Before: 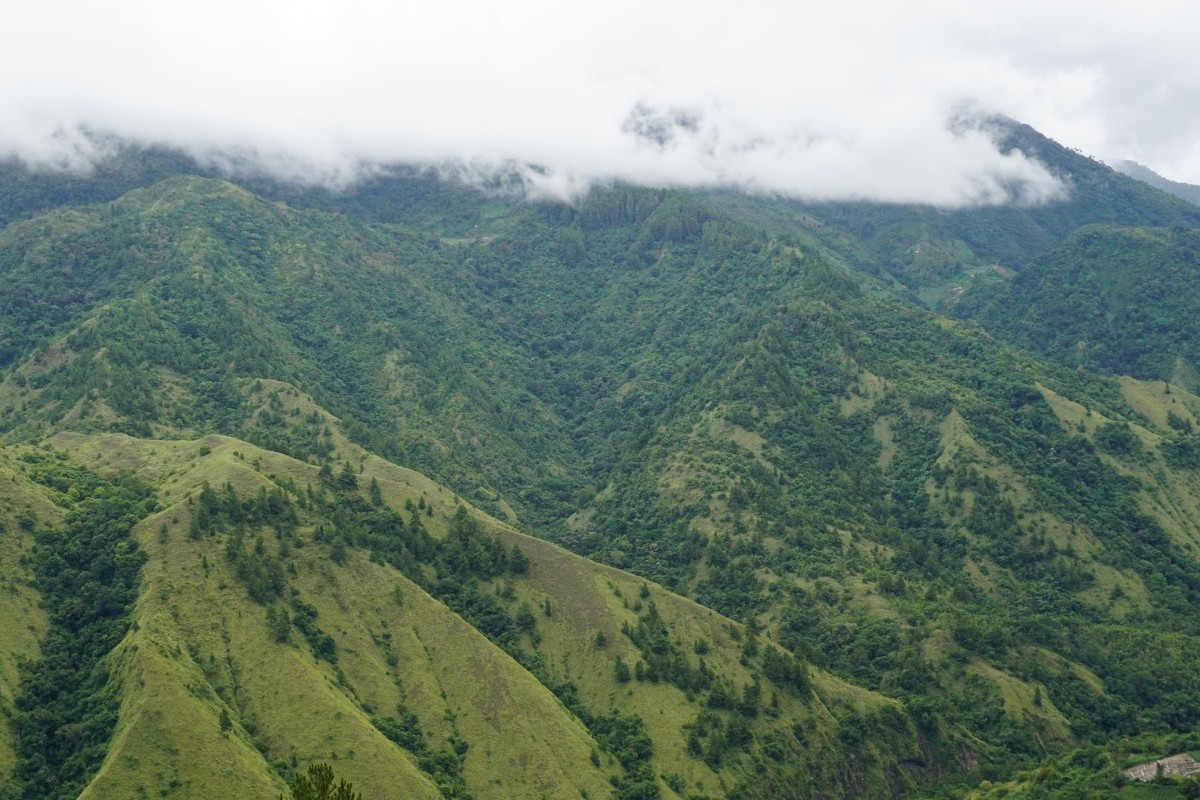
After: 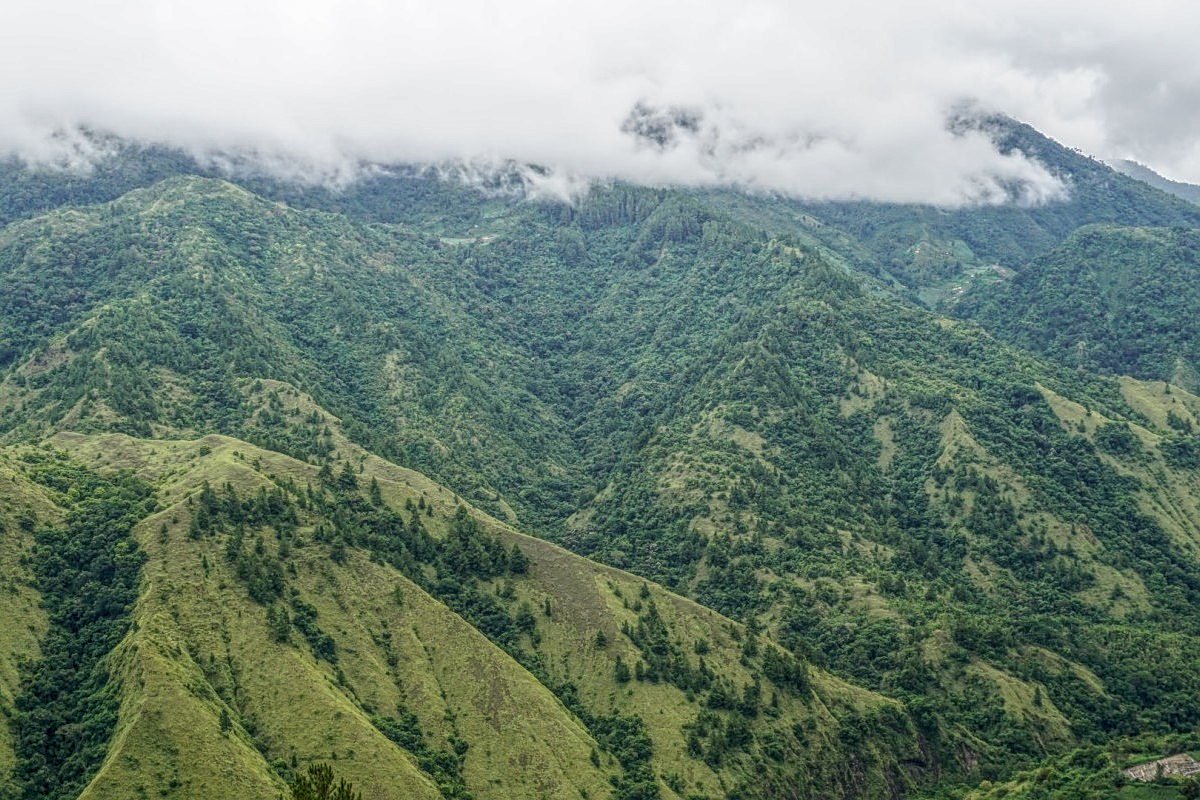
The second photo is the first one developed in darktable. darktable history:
local contrast: highlights 0%, shadows 0%, detail 200%, midtone range 0.25
sharpen: on, module defaults
